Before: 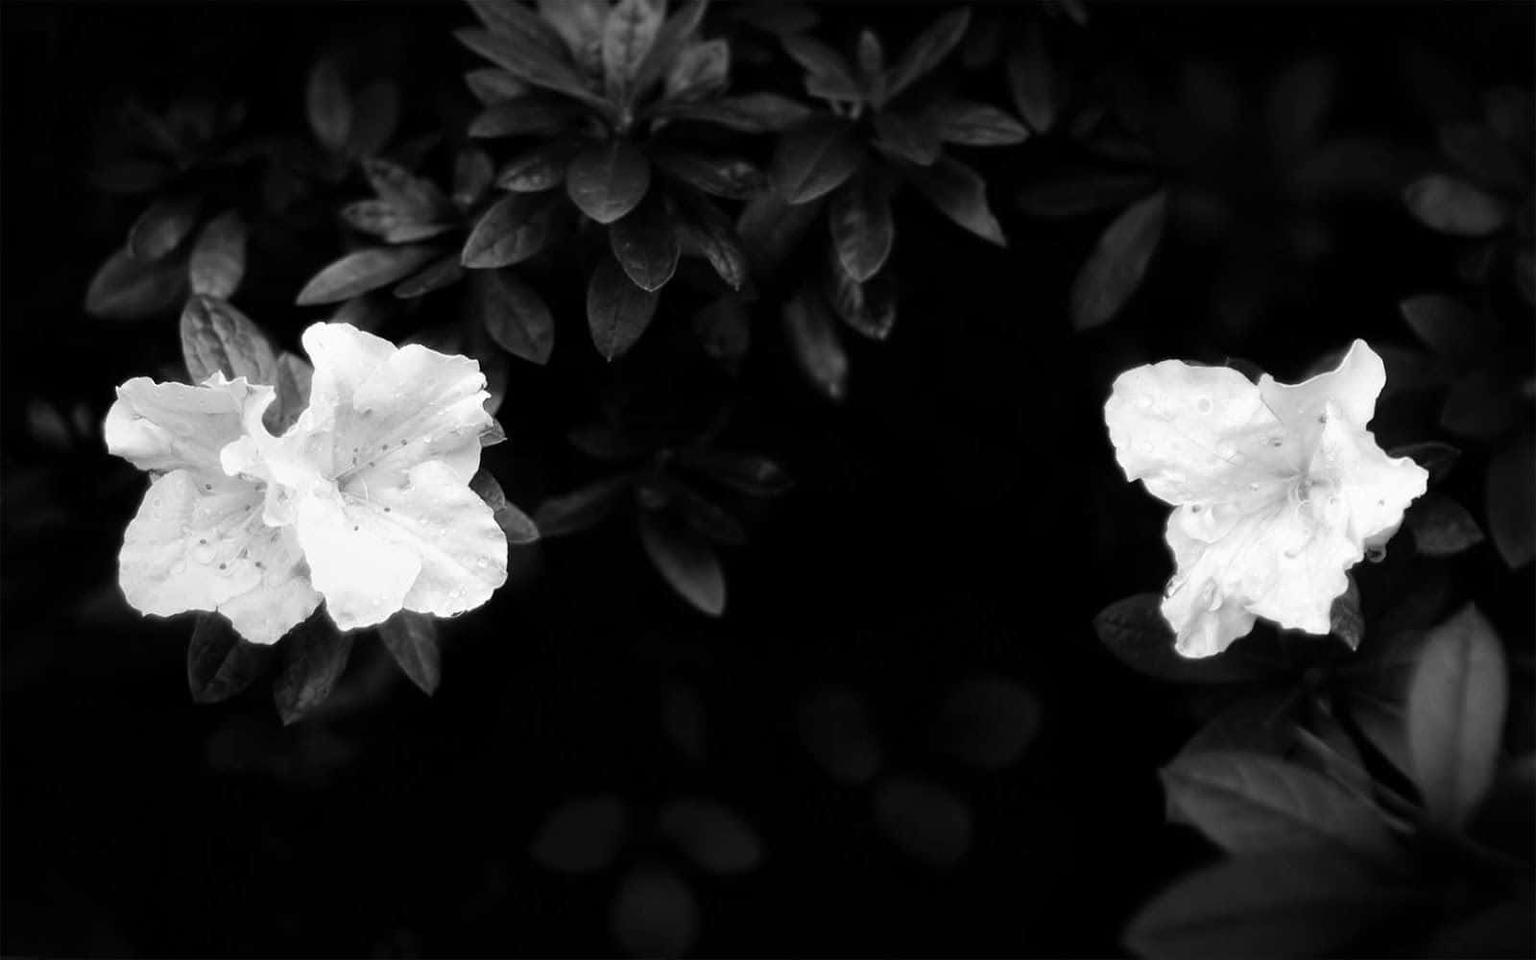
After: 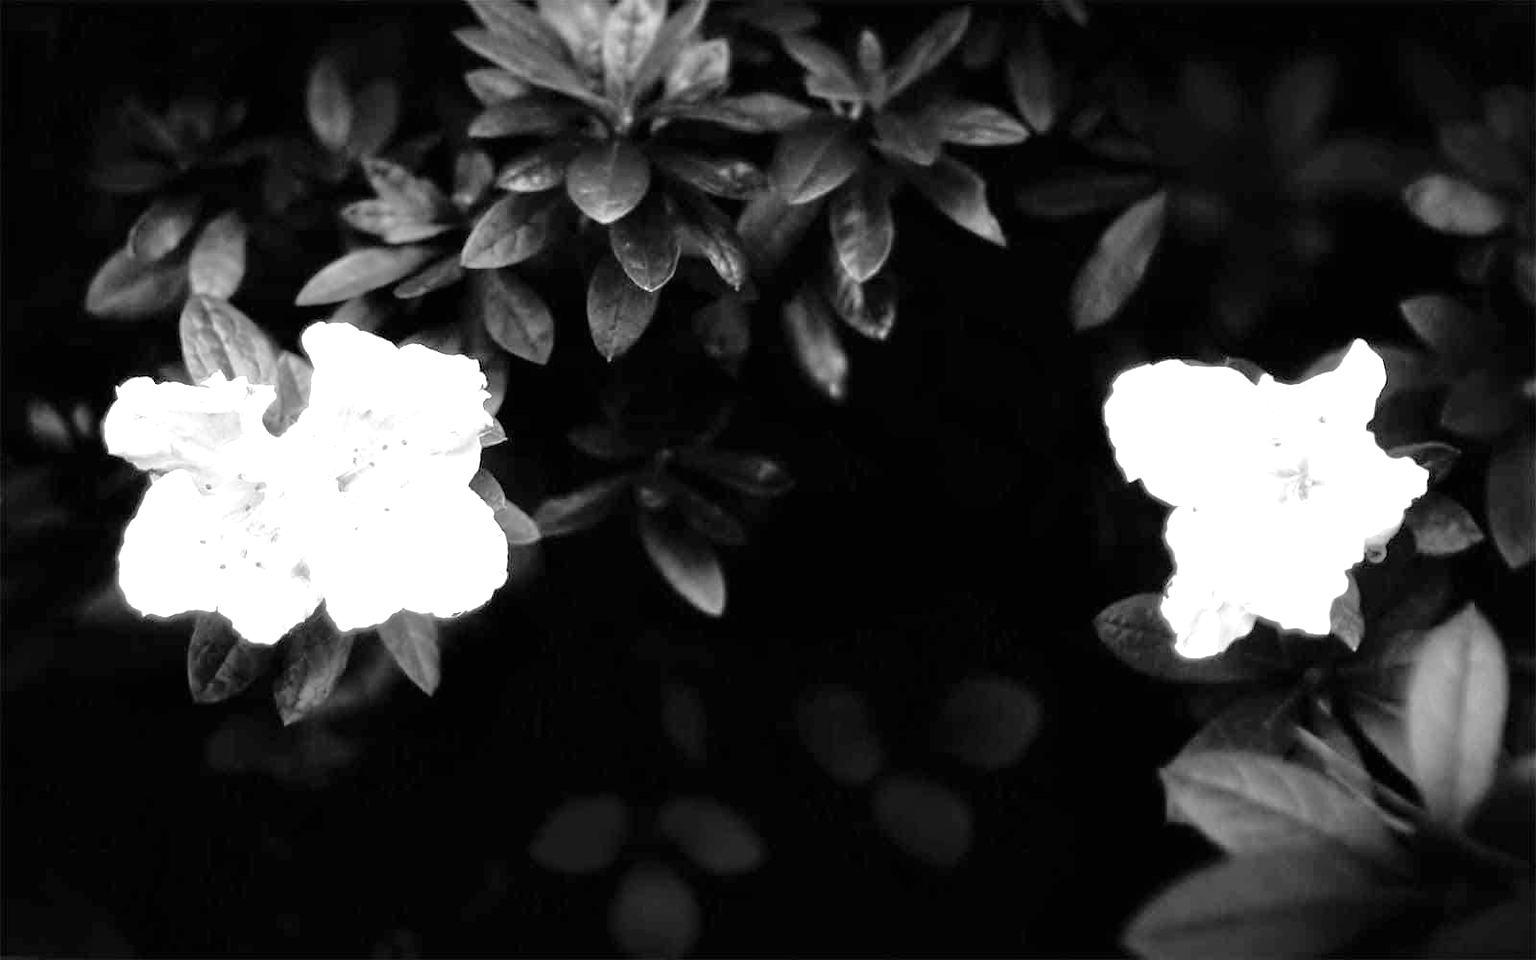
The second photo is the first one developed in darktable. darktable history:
tone equalizer: -7 EV 0.15 EV, -6 EV 0.6 EV, -5 EV 1.15 EV, -4 EV 1.33 EV, -3 EV 1.15 EV, -2 EV 0.6 EV, -1 EV 0.15 EV, mask exposure compensation -0.5 EV
exposure: black level correction 0, exposure 1 EV, compensate exposure bias true, compensate highlight preservation false
